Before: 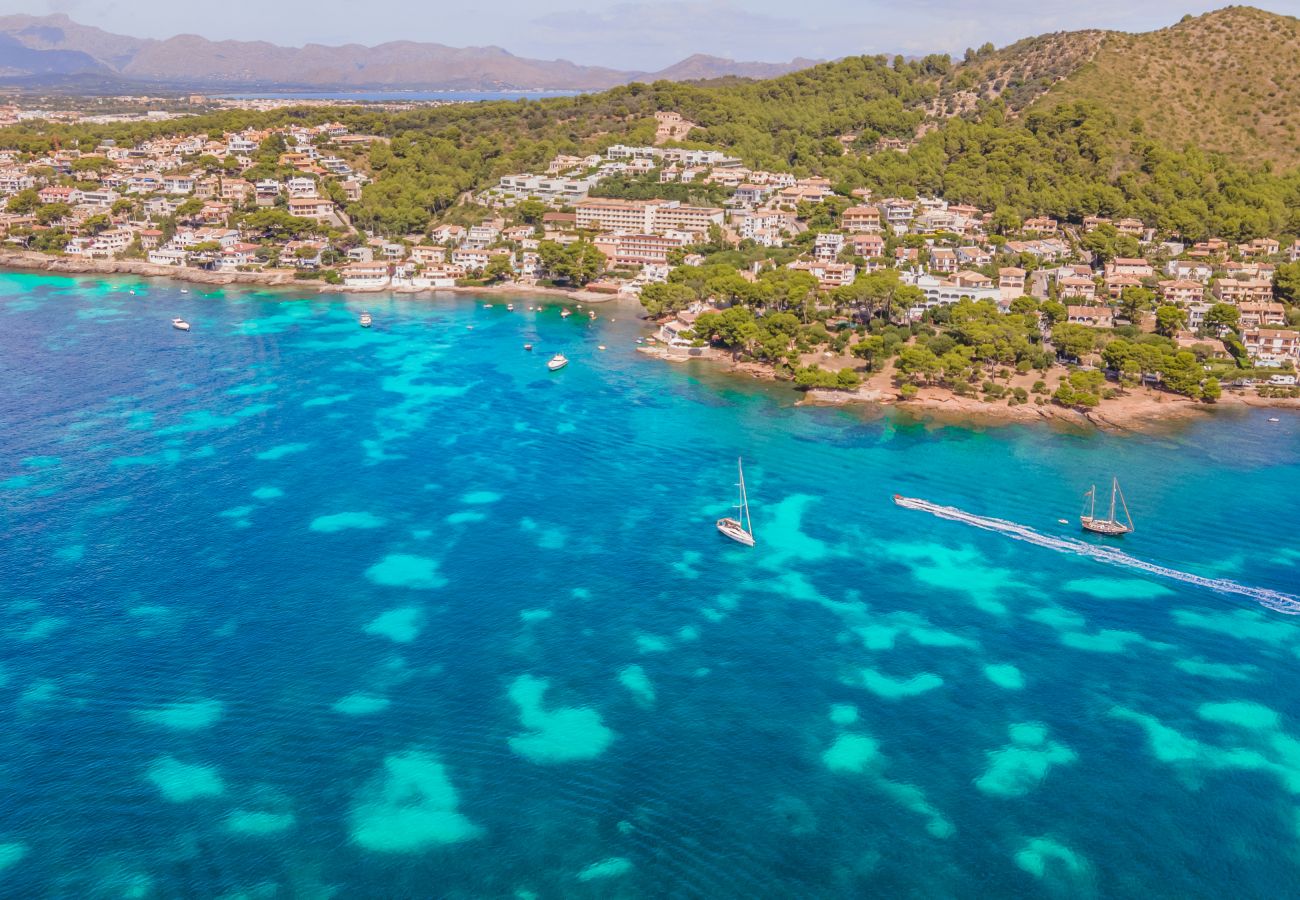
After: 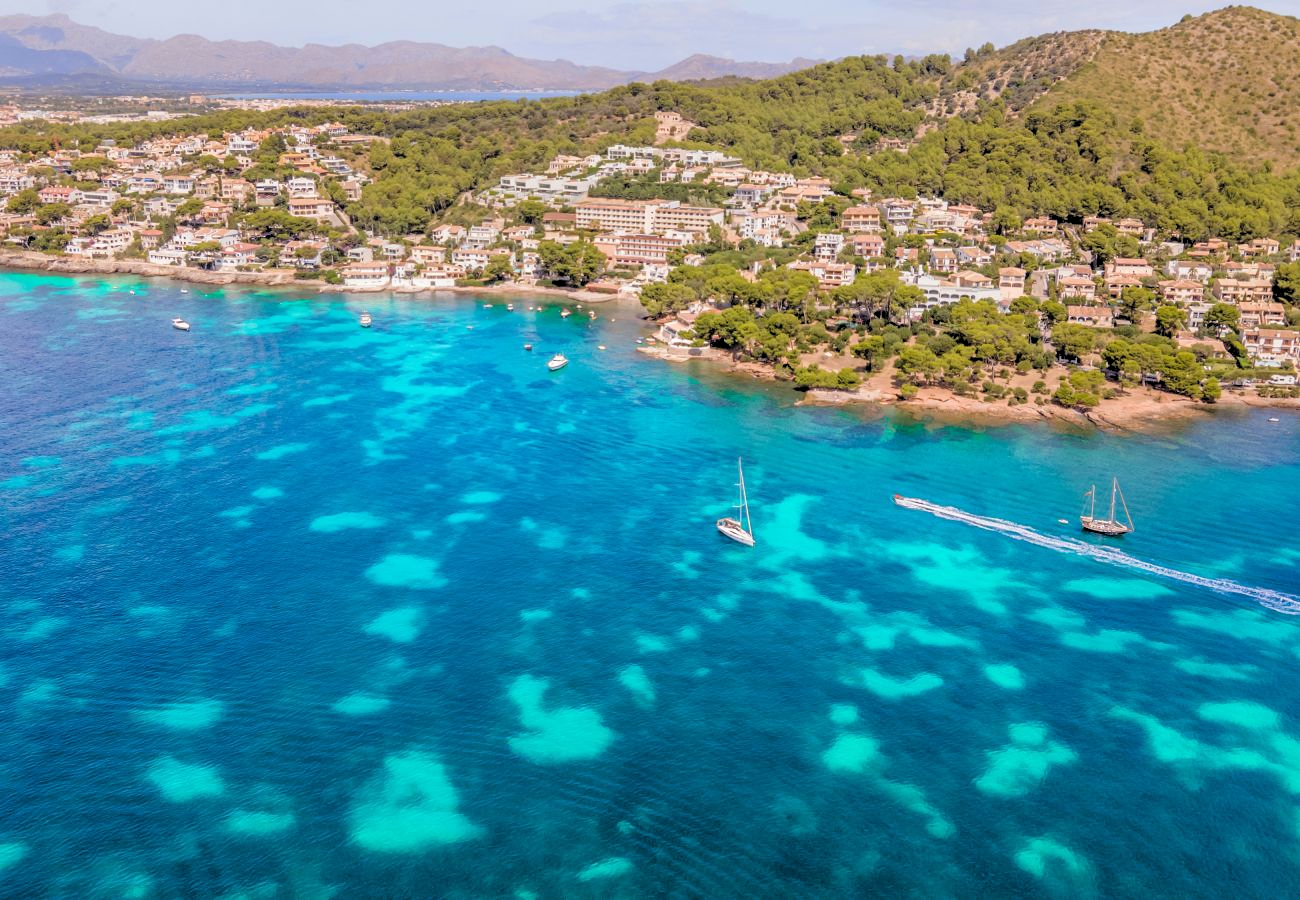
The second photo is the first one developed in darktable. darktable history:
rgb levels: levels [[0.029, 0.461, 0.922], [0, 0.5, 1], [0, 0.5, 1]]
exposure: exposure 0.014 EV, compensate highlight preservation false
